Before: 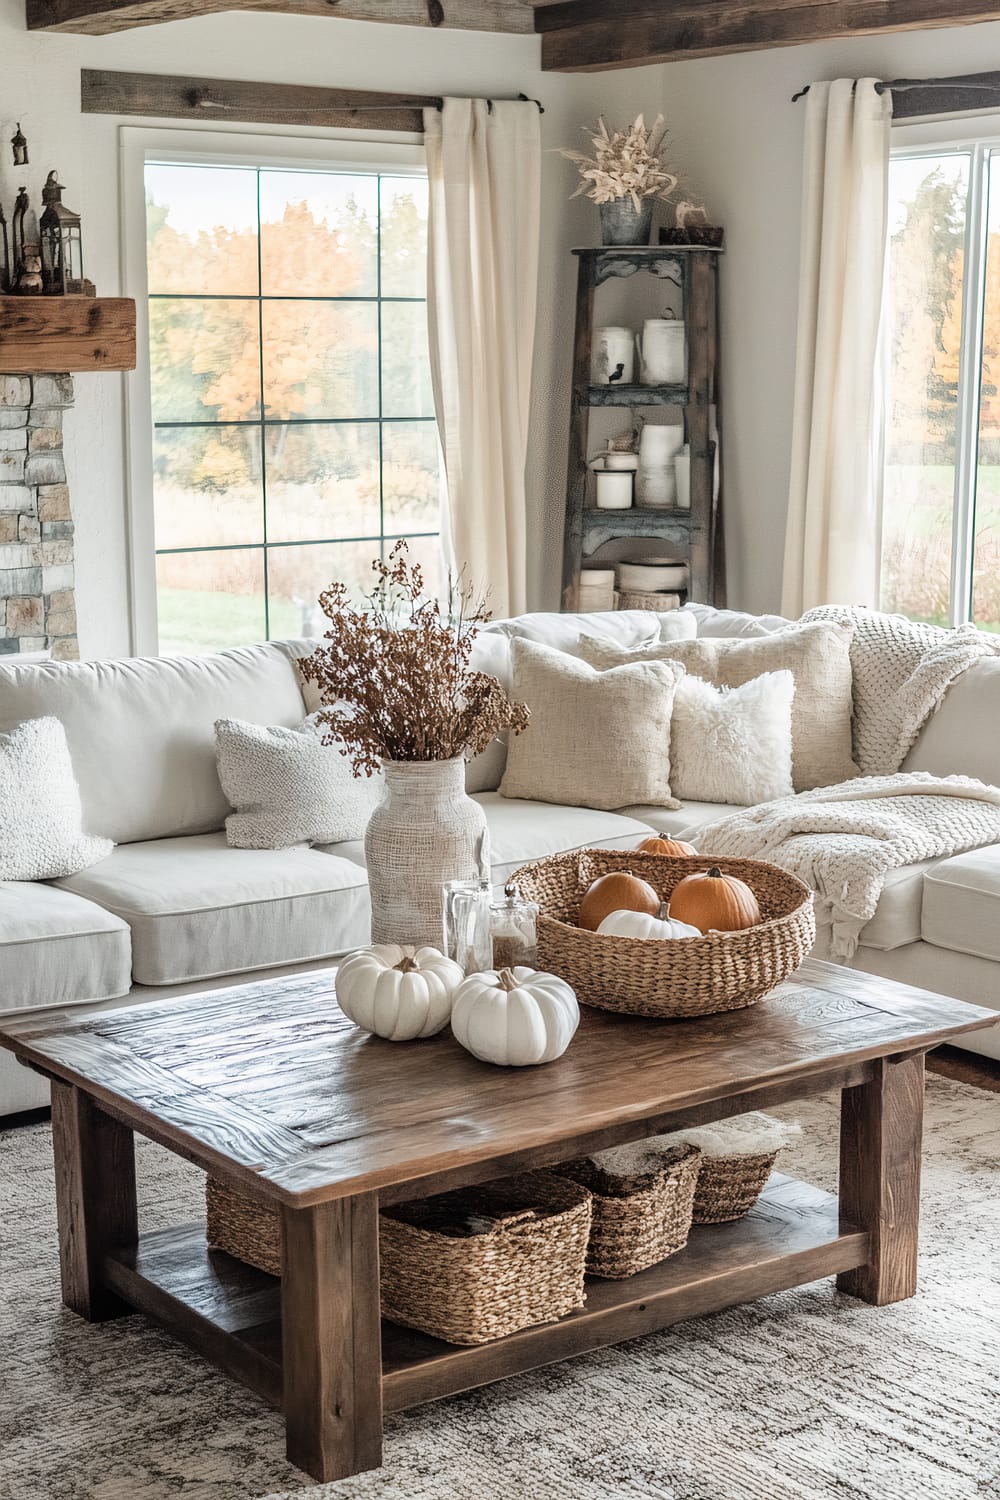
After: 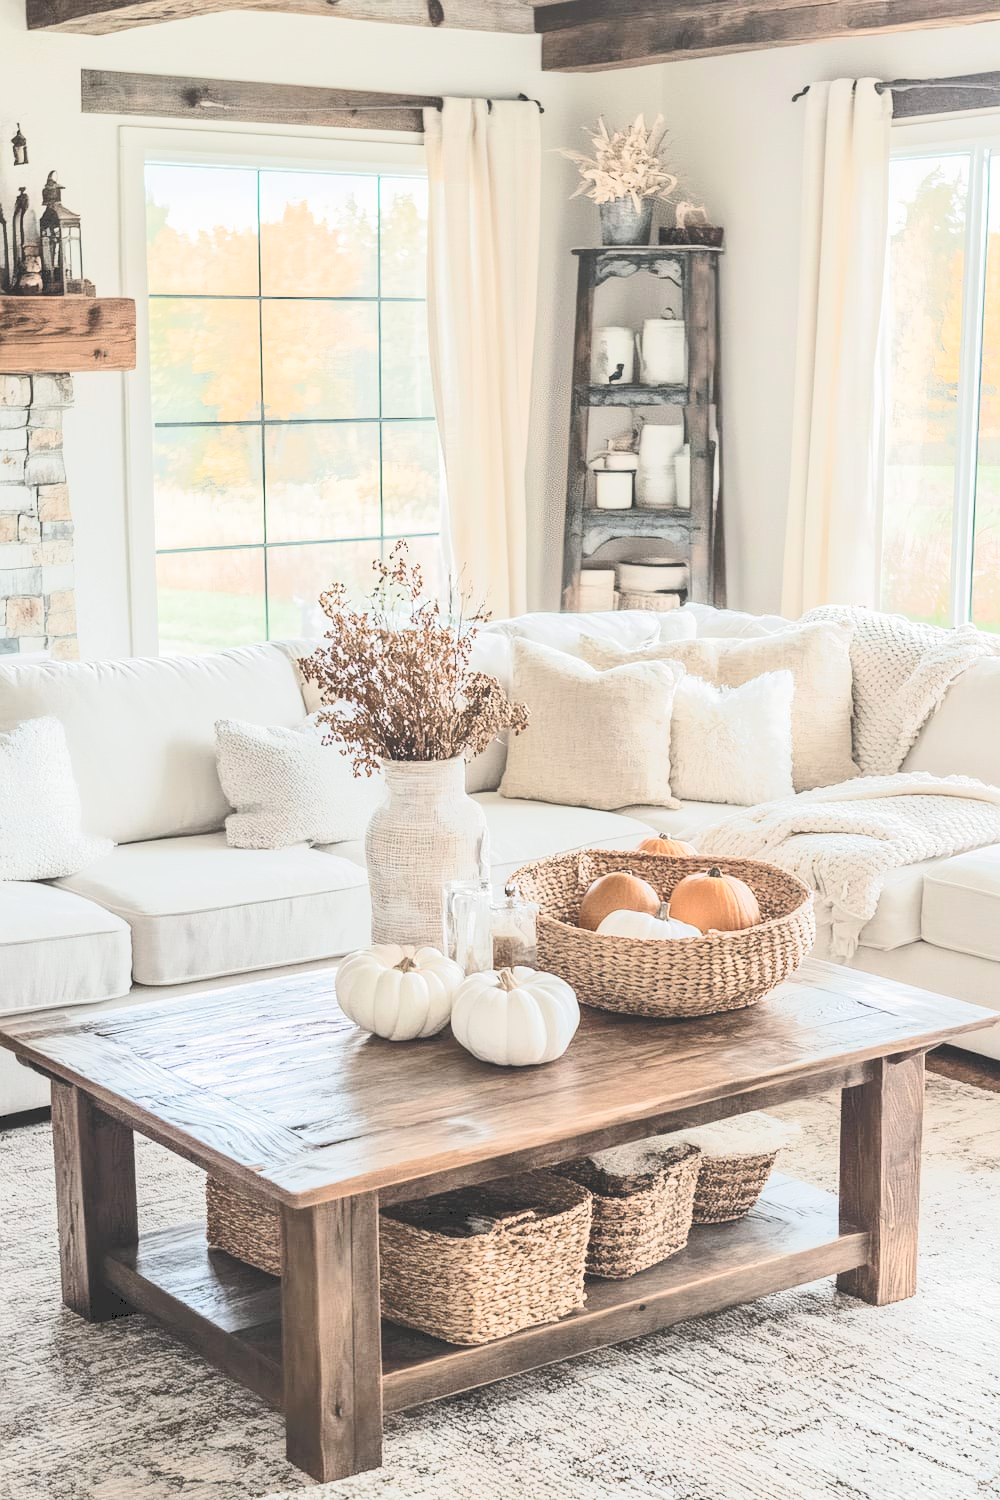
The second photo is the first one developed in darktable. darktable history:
tone curve: curves: ch0 [(0, 0) (0.003, 0.202) (0.011, 0.205) (0.025, 0.222) (0.044, 0.258) (0.069, 0.298) (0.1, 0.321) (0.136, 0.333) (0.177, 0.38) (0.224, 0.439) (0.277, 0.51) (0.335, 0.594) (0.399, 0.675) (0.468, 0.743) (0.543, 0.805) (0.623, 0.861) (0.709, 0.905) (0.801, 0.931) (0.898, 0.941) (1, 1)], color space Lab, independent channels, preserve colors none
